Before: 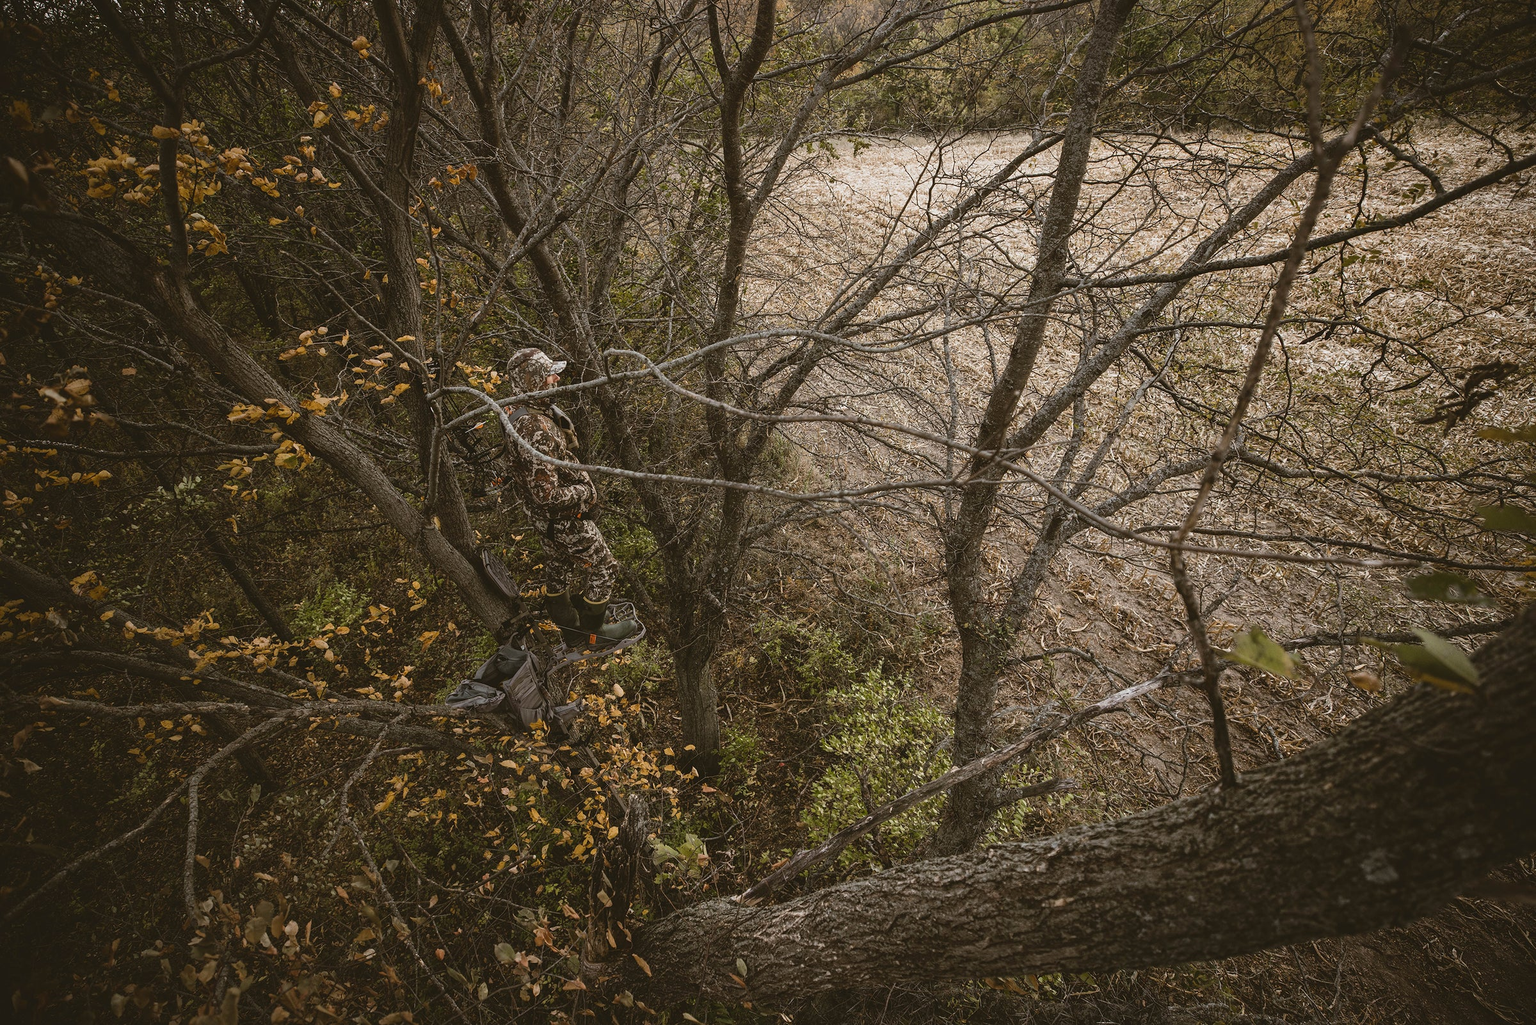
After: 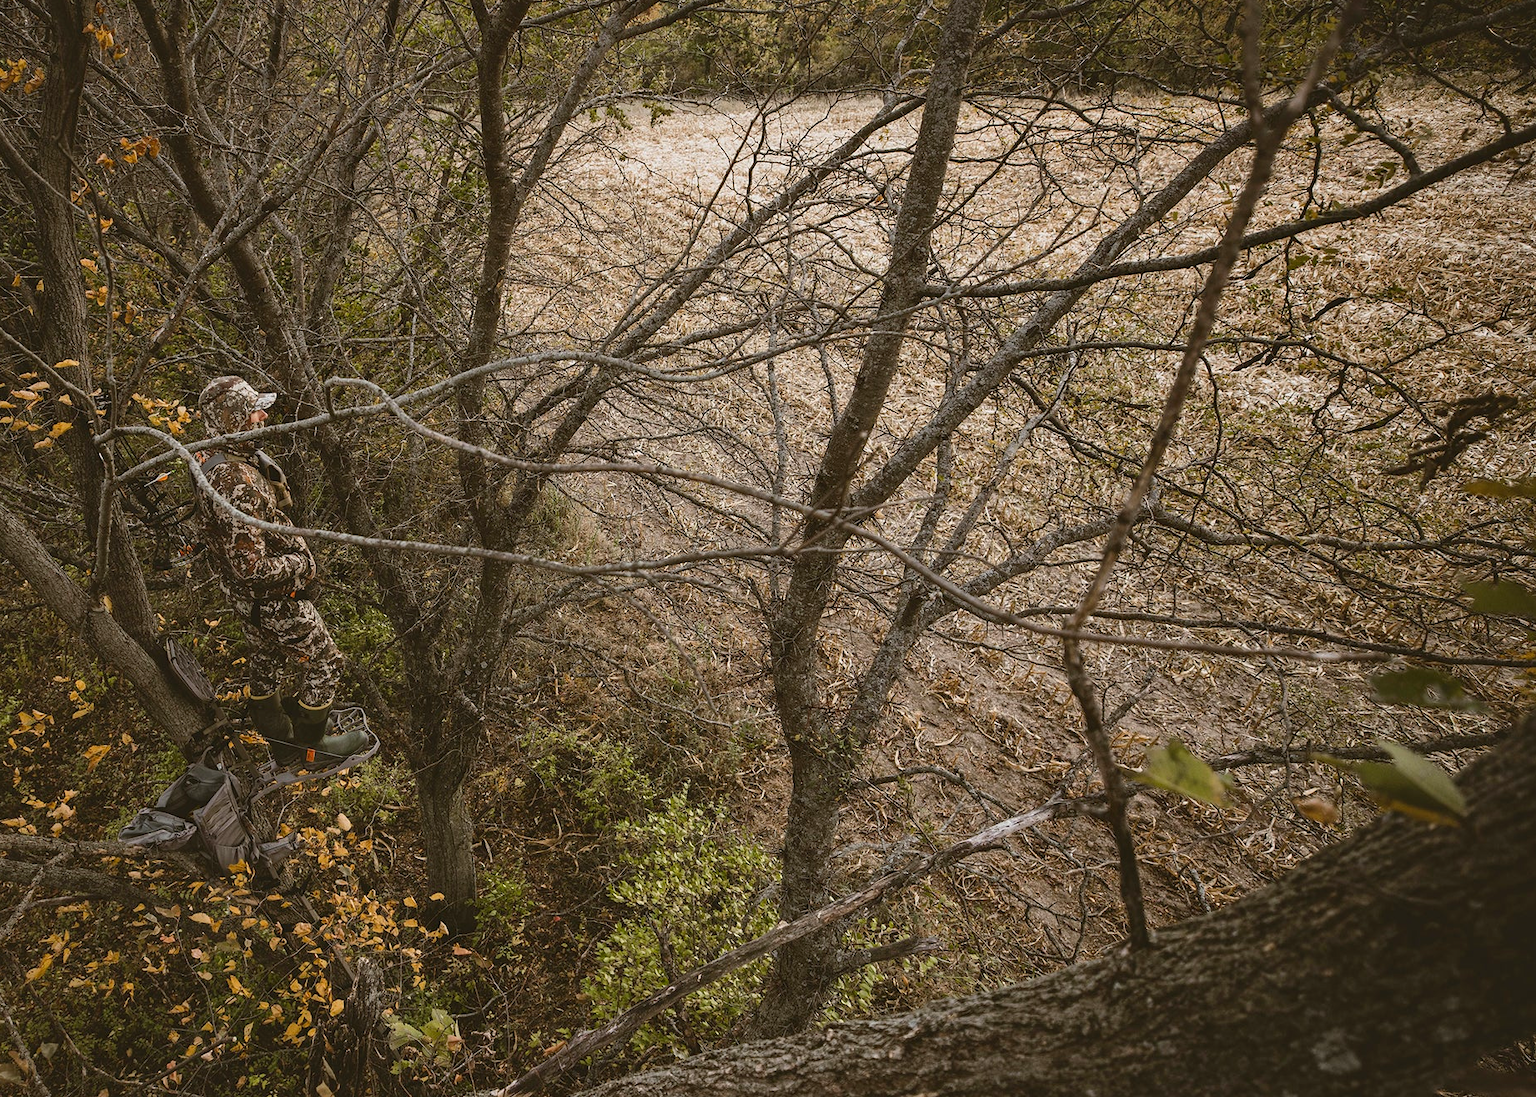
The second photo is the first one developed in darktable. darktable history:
crop: left 23.095%, top 5.827%, bottom 11.854%
contrast brightness saturation: contrast 0.04, saturation 0.16
shadows and highlights: shadows 29.32, highlights -29.32, low approximation 0.01, soften with gaussian
